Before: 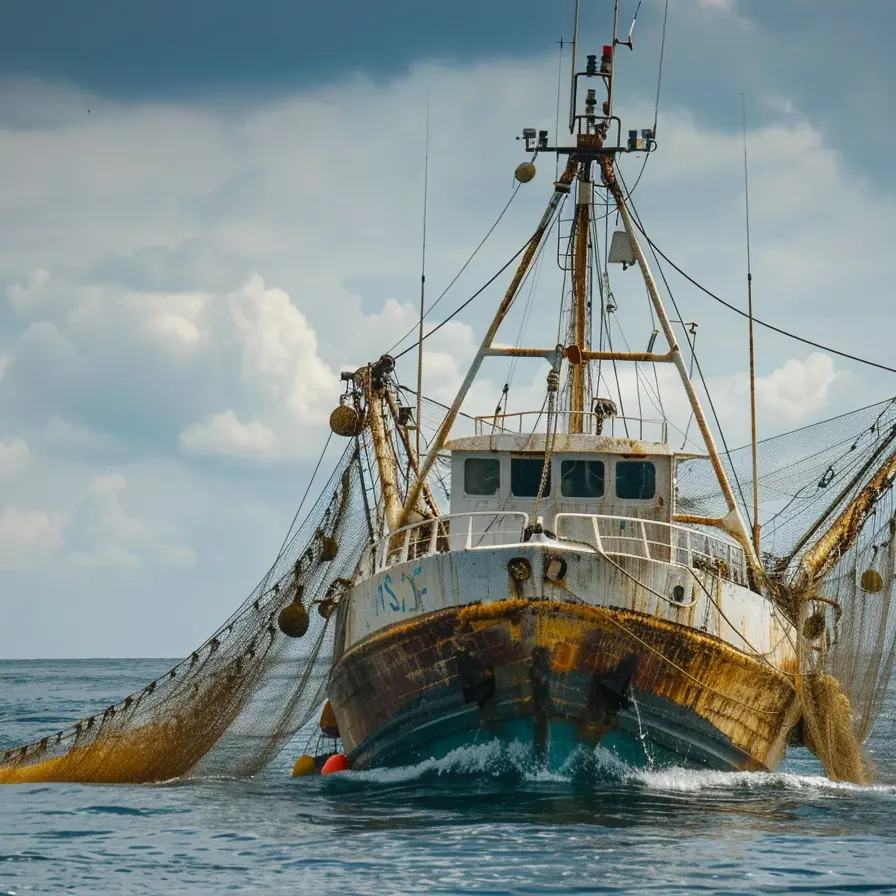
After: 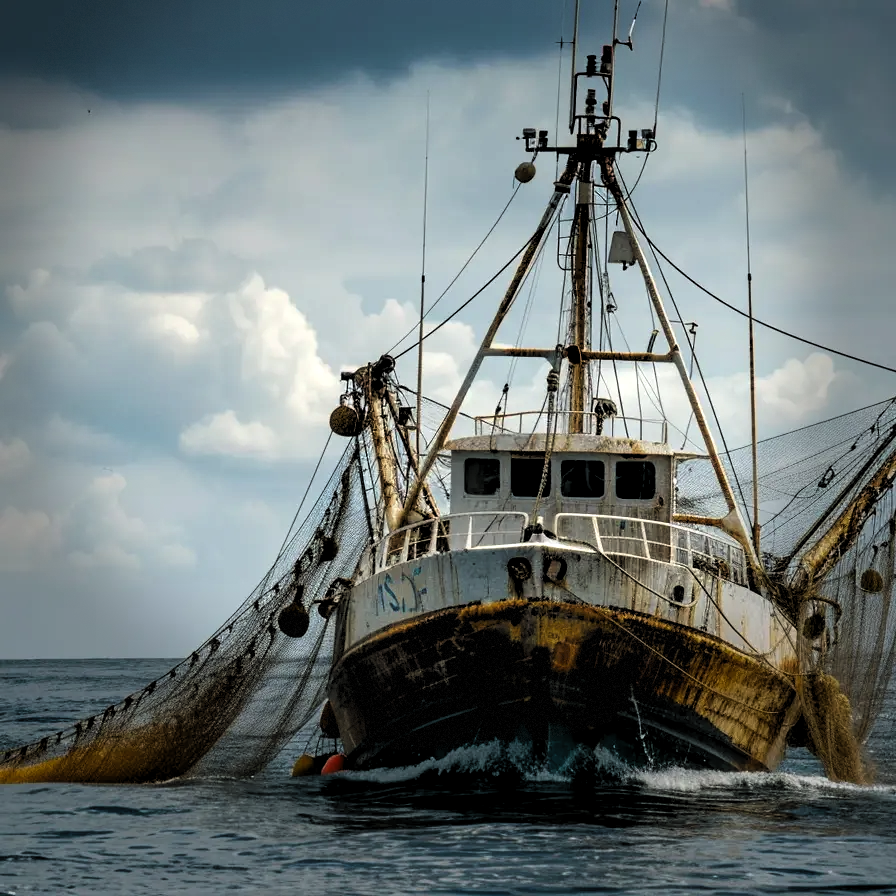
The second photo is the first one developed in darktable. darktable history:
vignetting: fall-off start 68.33%, fall-off radius 30%, saturation 0.042, center (-0.066, -0.311), width/height ratio 0.992, shape 0.85, dithering 8-bit output
levels: levels [0.182, 0.542, 0.902]
